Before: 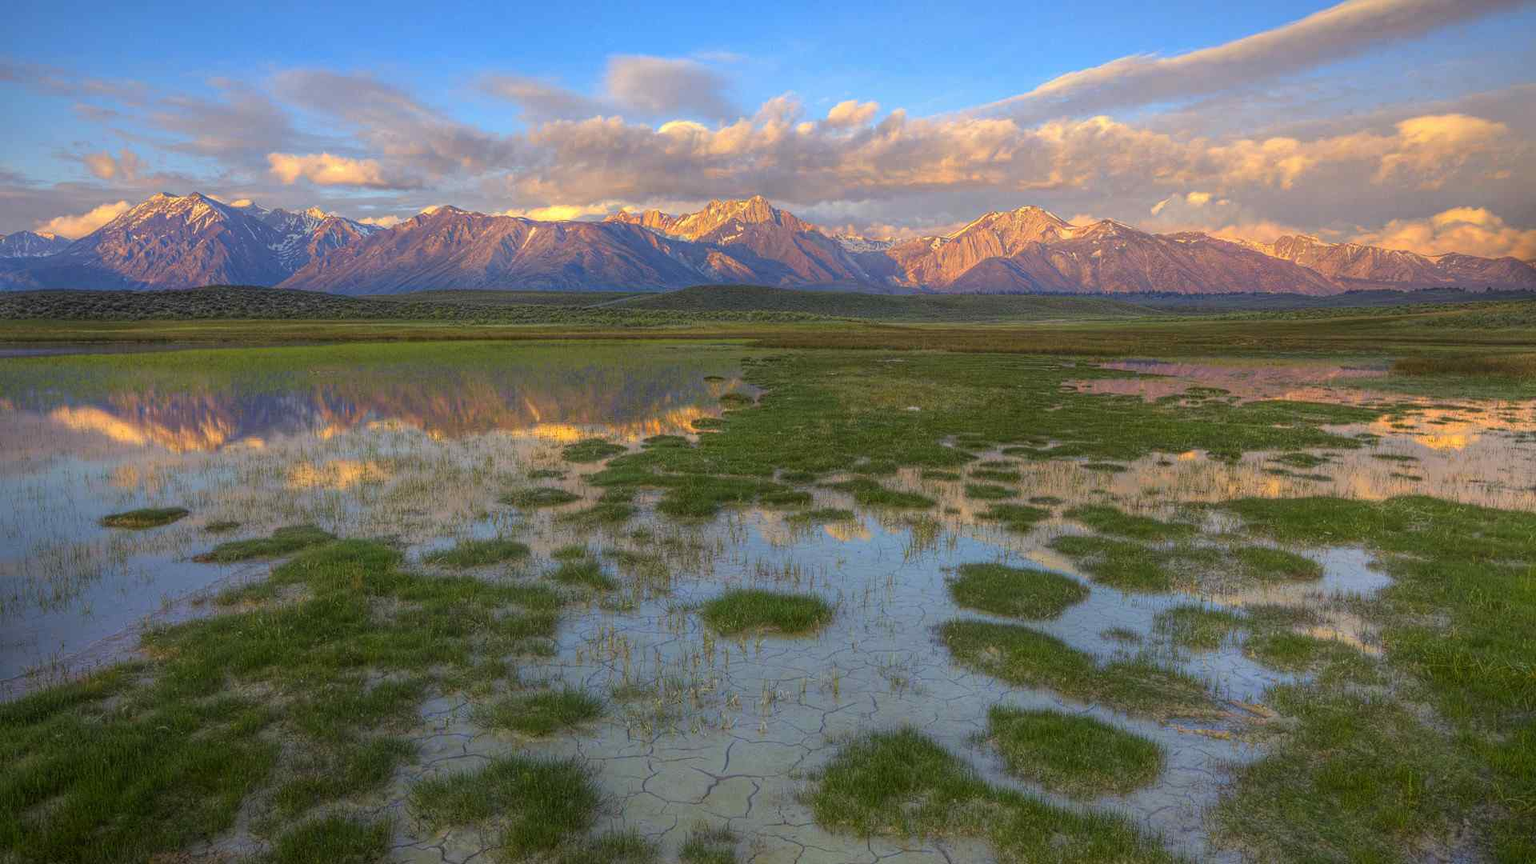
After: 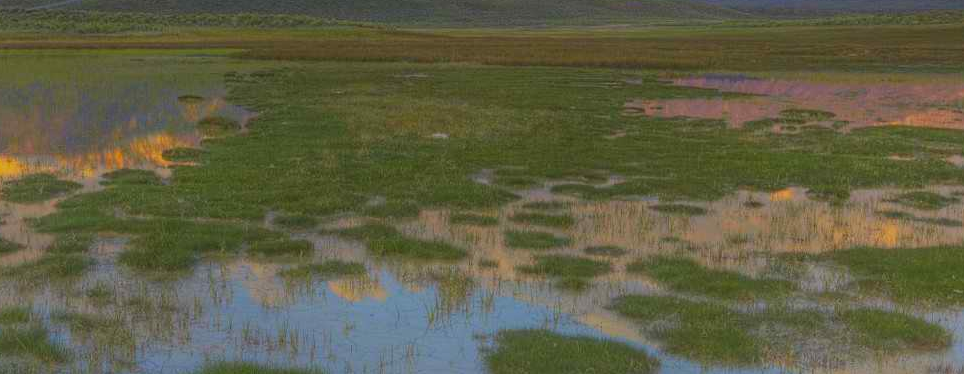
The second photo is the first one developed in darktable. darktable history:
local contrast: detail 69%
tone equalizer: on, module defaults
crop: left 36.607%, top 34.735%, right 13.146%, bottom 30.611%
